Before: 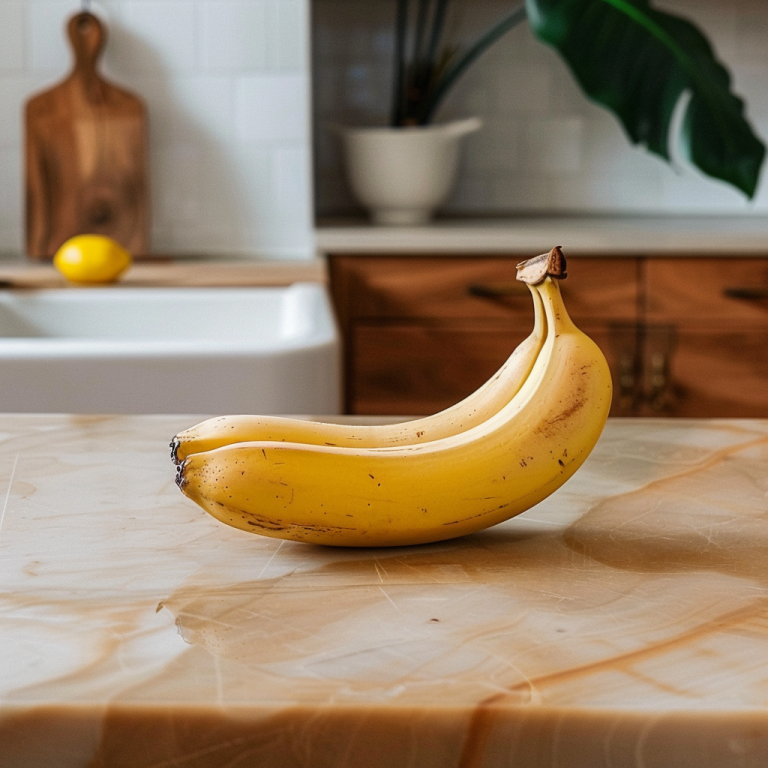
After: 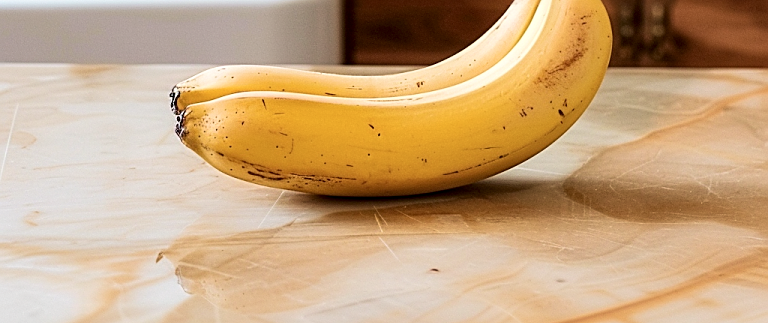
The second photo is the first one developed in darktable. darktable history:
tone curve: curves: ch0 [(0, 0) (0.004, 0.001) (0.133, 0.112) (0.325, 0.362) (0.832, 0.893) (1, 1)], color space Lab, independent channels, preserve colors none
sharpen: on, module defaults
crop: top 45.613%, bottom 12.231%
velvia: on, module defaults
local contrast: highlights 101%, shadows 102%, detail 120%, midtone range 0.2
